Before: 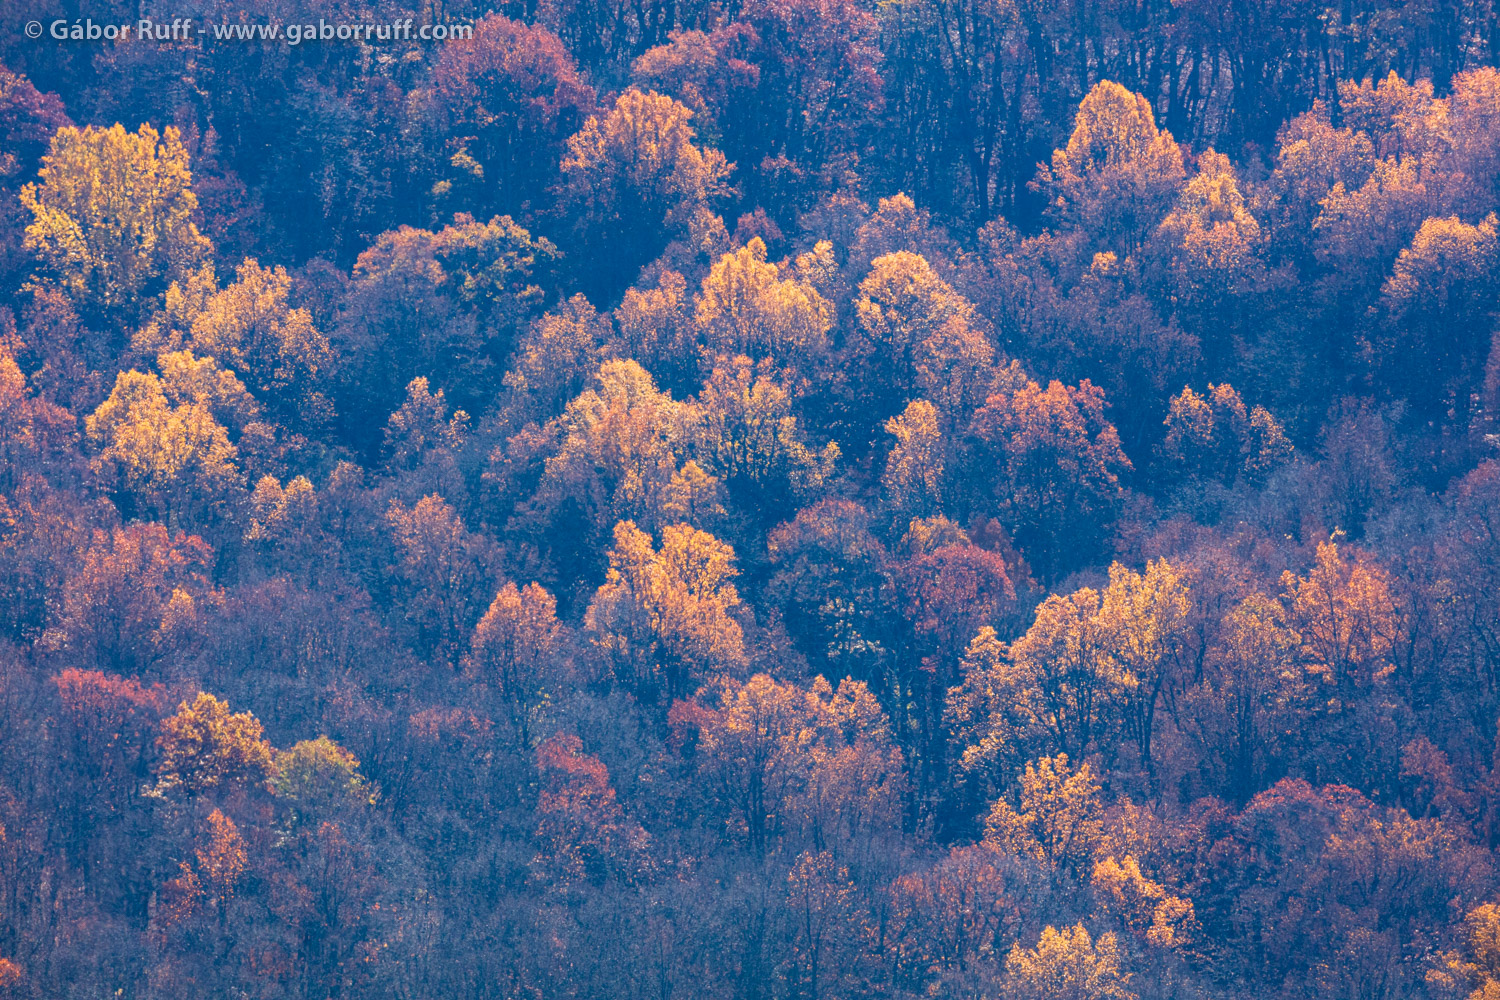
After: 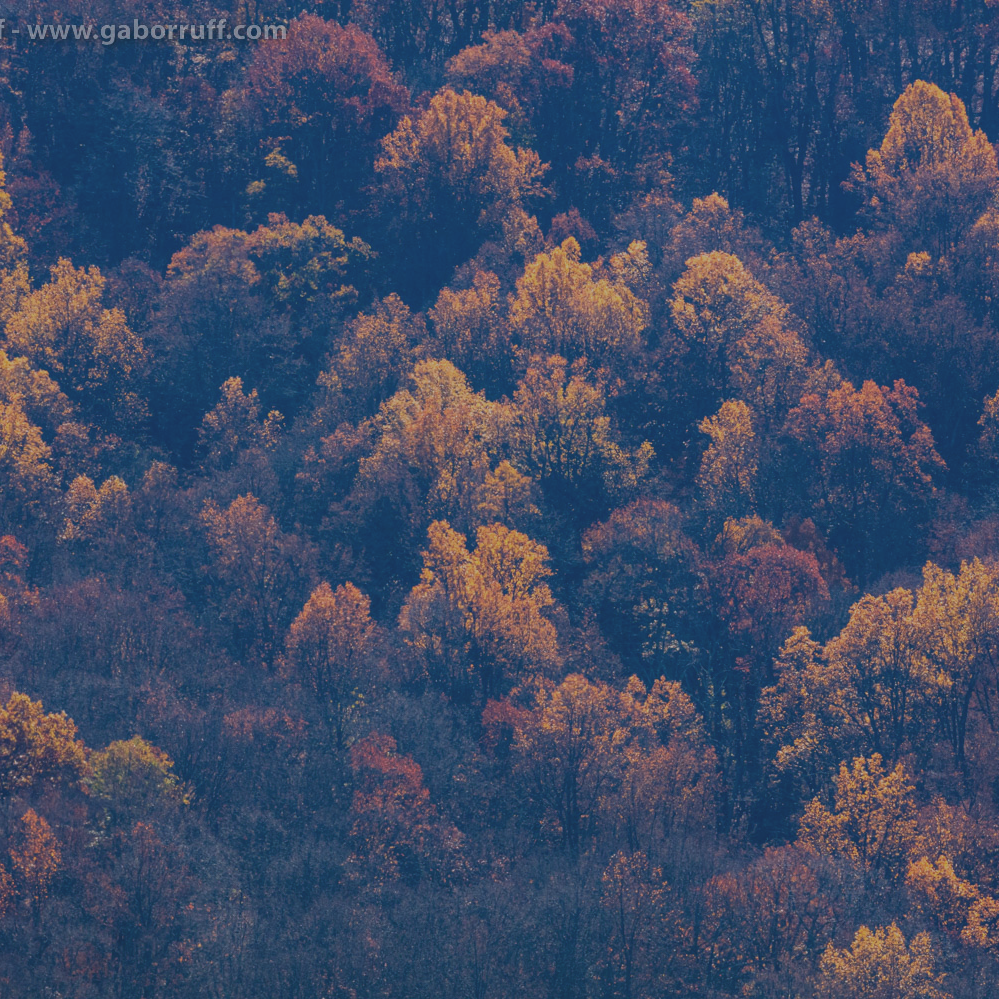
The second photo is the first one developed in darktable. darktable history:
crop and rotate: left 12.464%, right 20.91%
exposure: black level correction -0.017, exposure -1.011 EV, compensate highlight preservation false
